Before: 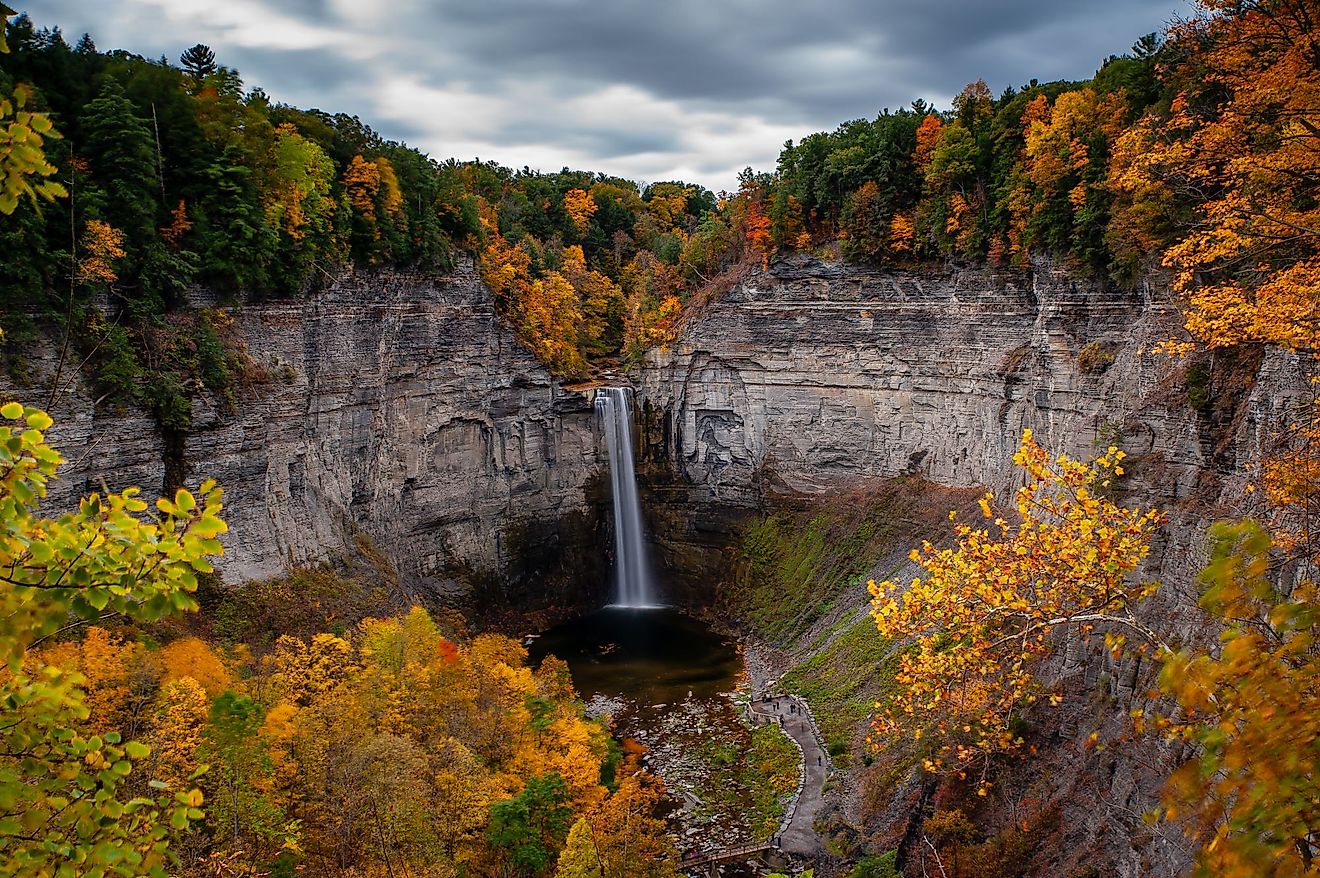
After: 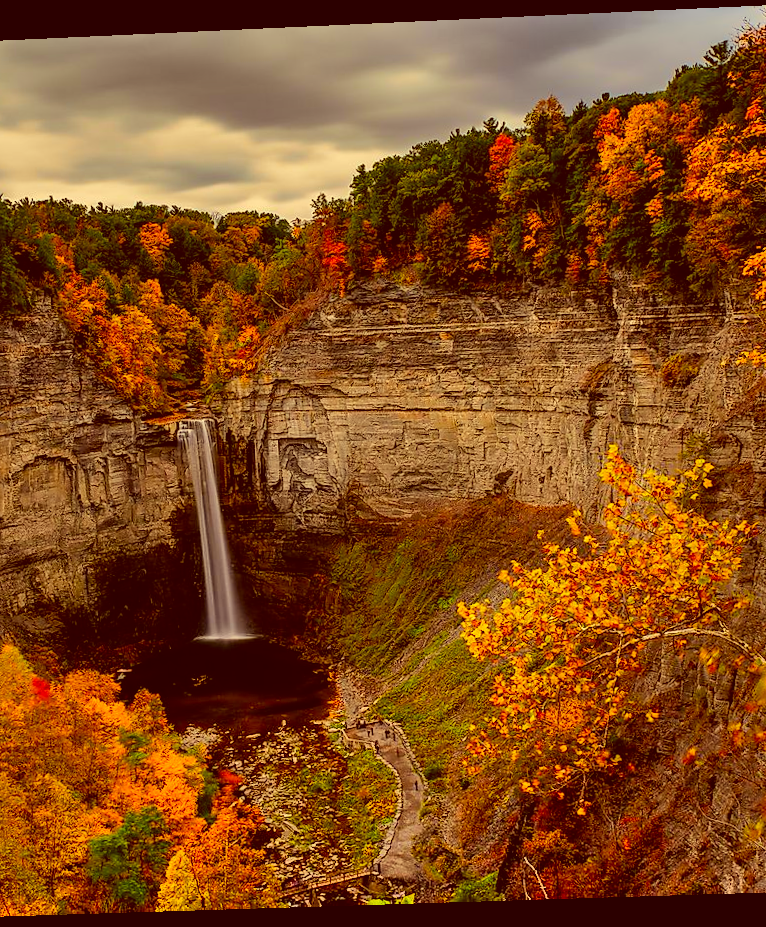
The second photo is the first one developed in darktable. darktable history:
color zones: curves: ch0 [(0.224, 0.526) (0.75, 0.5)]; ch1 [(0.055, 0.526) (0.224, 0.761) (0.377, 0.526) (0.75, 0.5)]
crop: left 31.458%, top 0%, right 11.876%
exposure: exposure -0.36 EV, compensate highlight preservation false
rotate and perspective: rotation -2.22°, lens shift (horizontal) -0.022, automatic cropping off
color correction: highlights a* 1.12, highlights b* 24.26, shadows a* 15.58, shadows b* 24.26
shadows and highlights: low approximation 0.01, soften with gaussian
white balance: emerald 1
